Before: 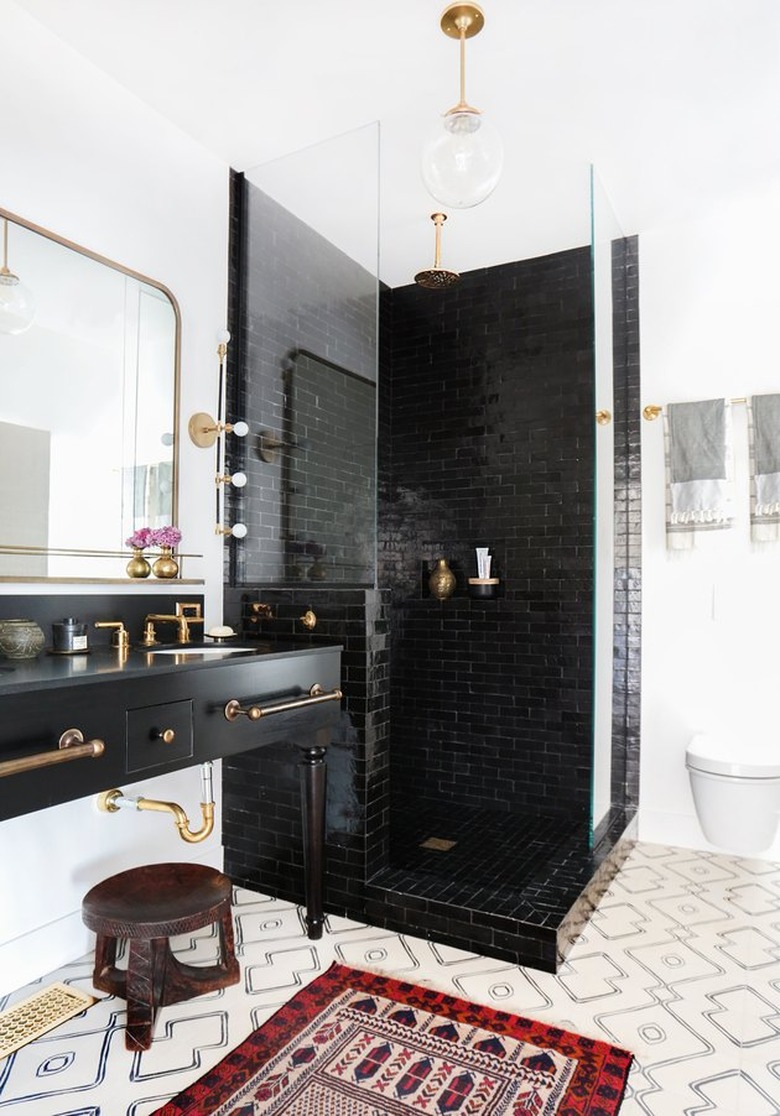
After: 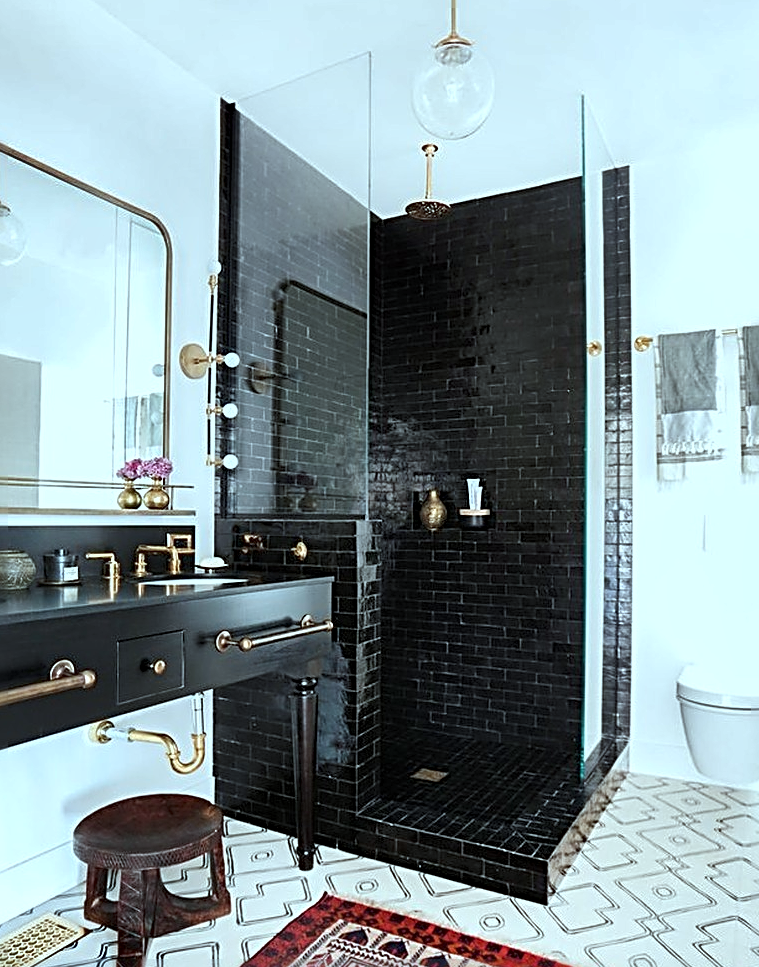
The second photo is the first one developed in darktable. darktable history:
crop: left 1.281%, top 6.199%, right 1.38%, bottom 7.114%
sharpen: radius 3.015, amount 0.759
local contrast: highlights 102%, shadows 100%, detail 119%, midtone range 0.2
color correction: highlights a* -10.24, highlights b* -10.35
shadows and highlights: low approximation 0.01, soften with gaussian
